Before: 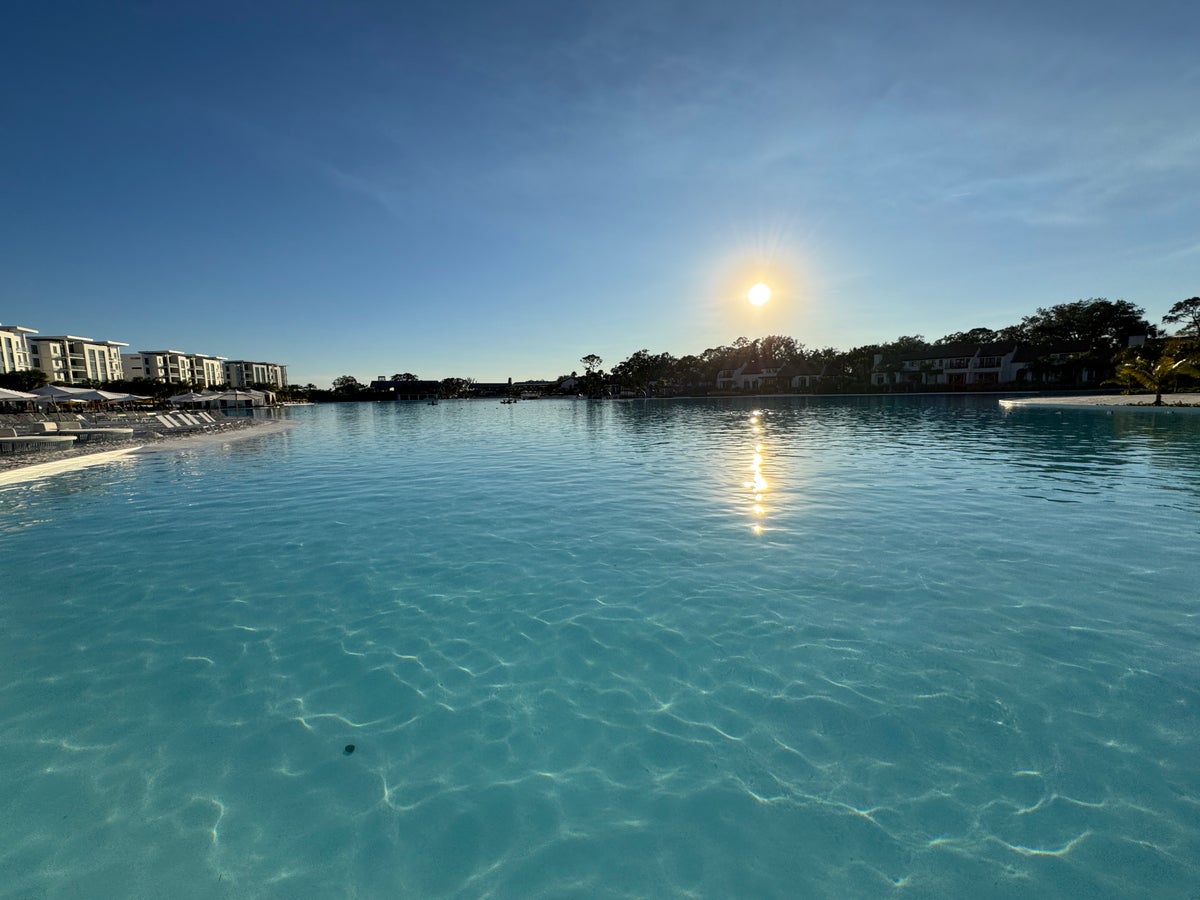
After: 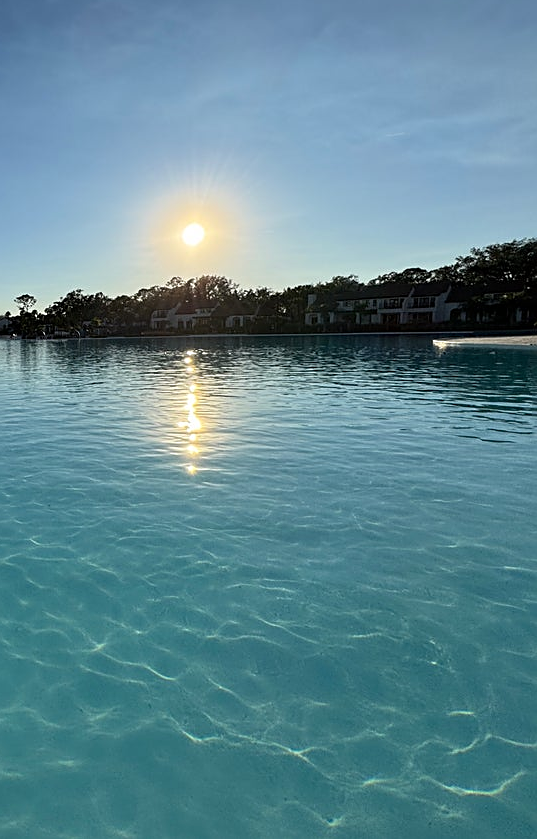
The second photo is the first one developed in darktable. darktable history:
sharpen: on, module defaults
crop: left 47.234%, top 6.714%, right 8.013%
